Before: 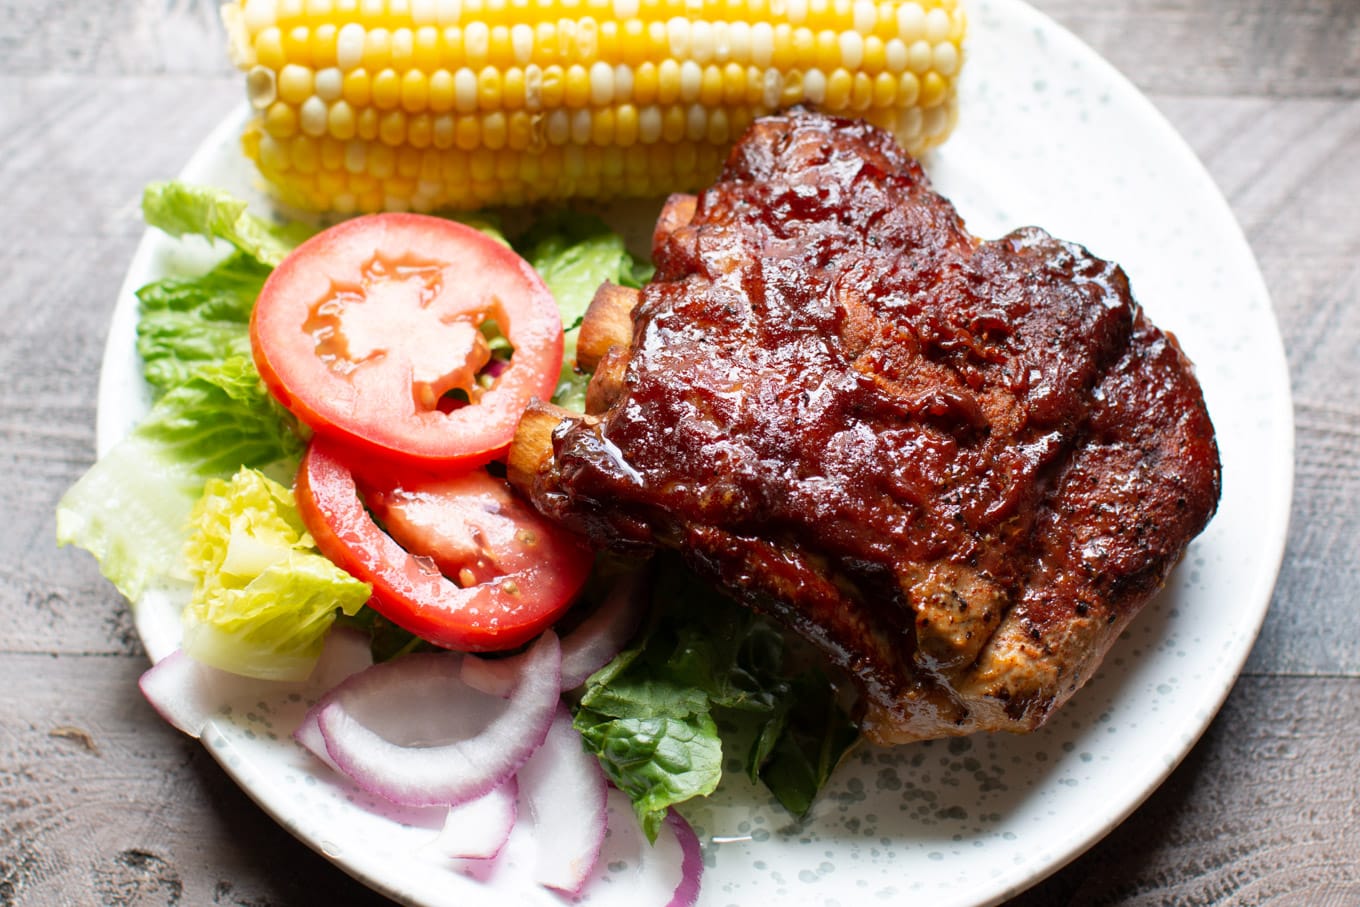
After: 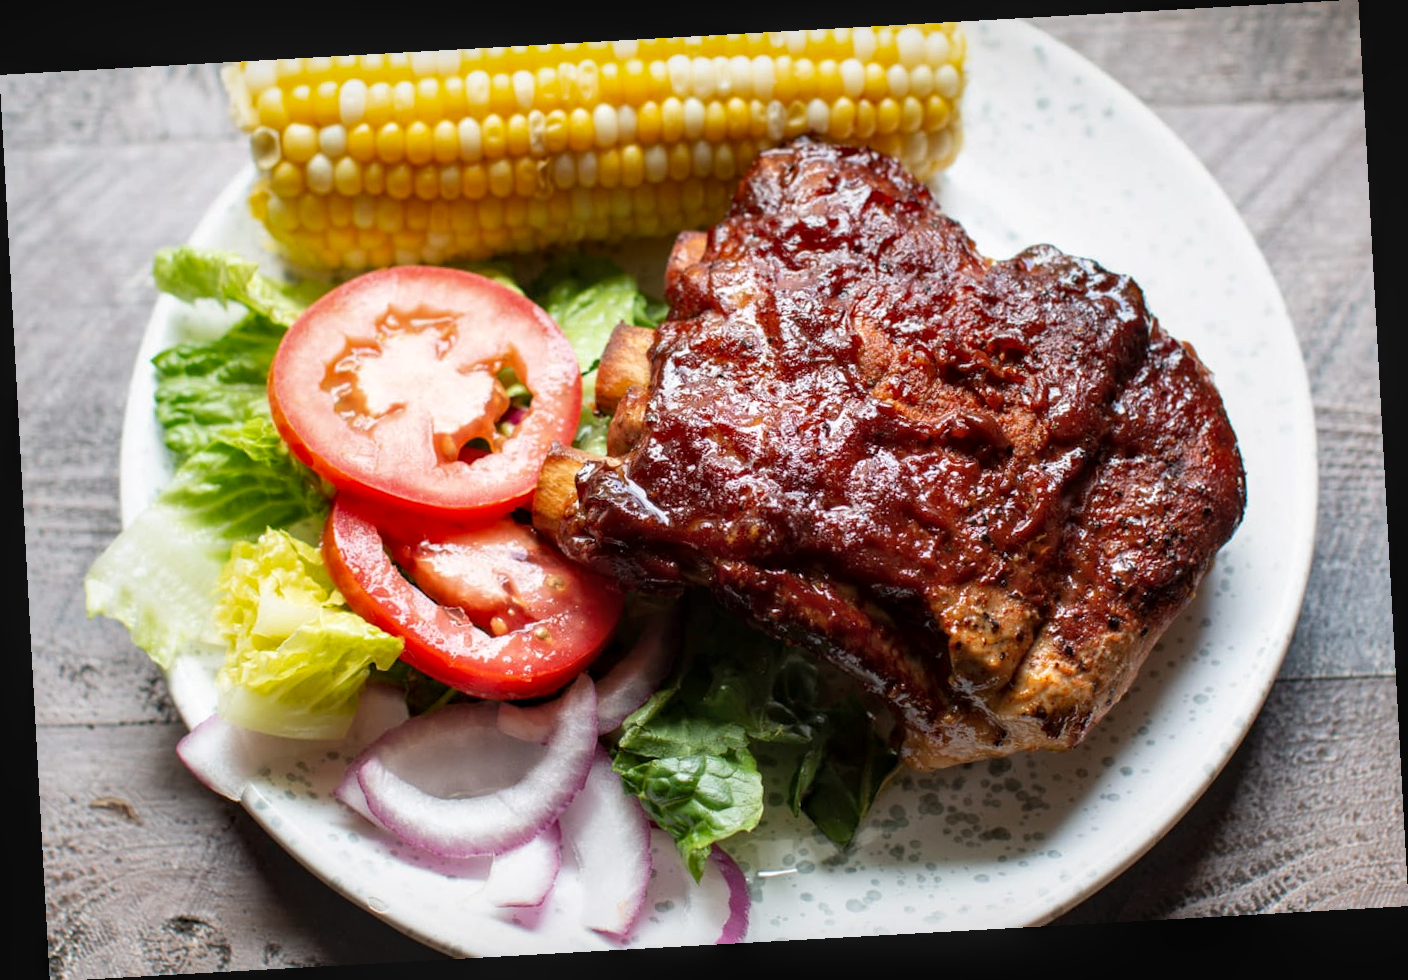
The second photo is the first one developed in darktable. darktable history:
local contrast: on, module defaults
rotate and perspective: rotation -3.18°, automatic cropping off
white balance: emerald 1
